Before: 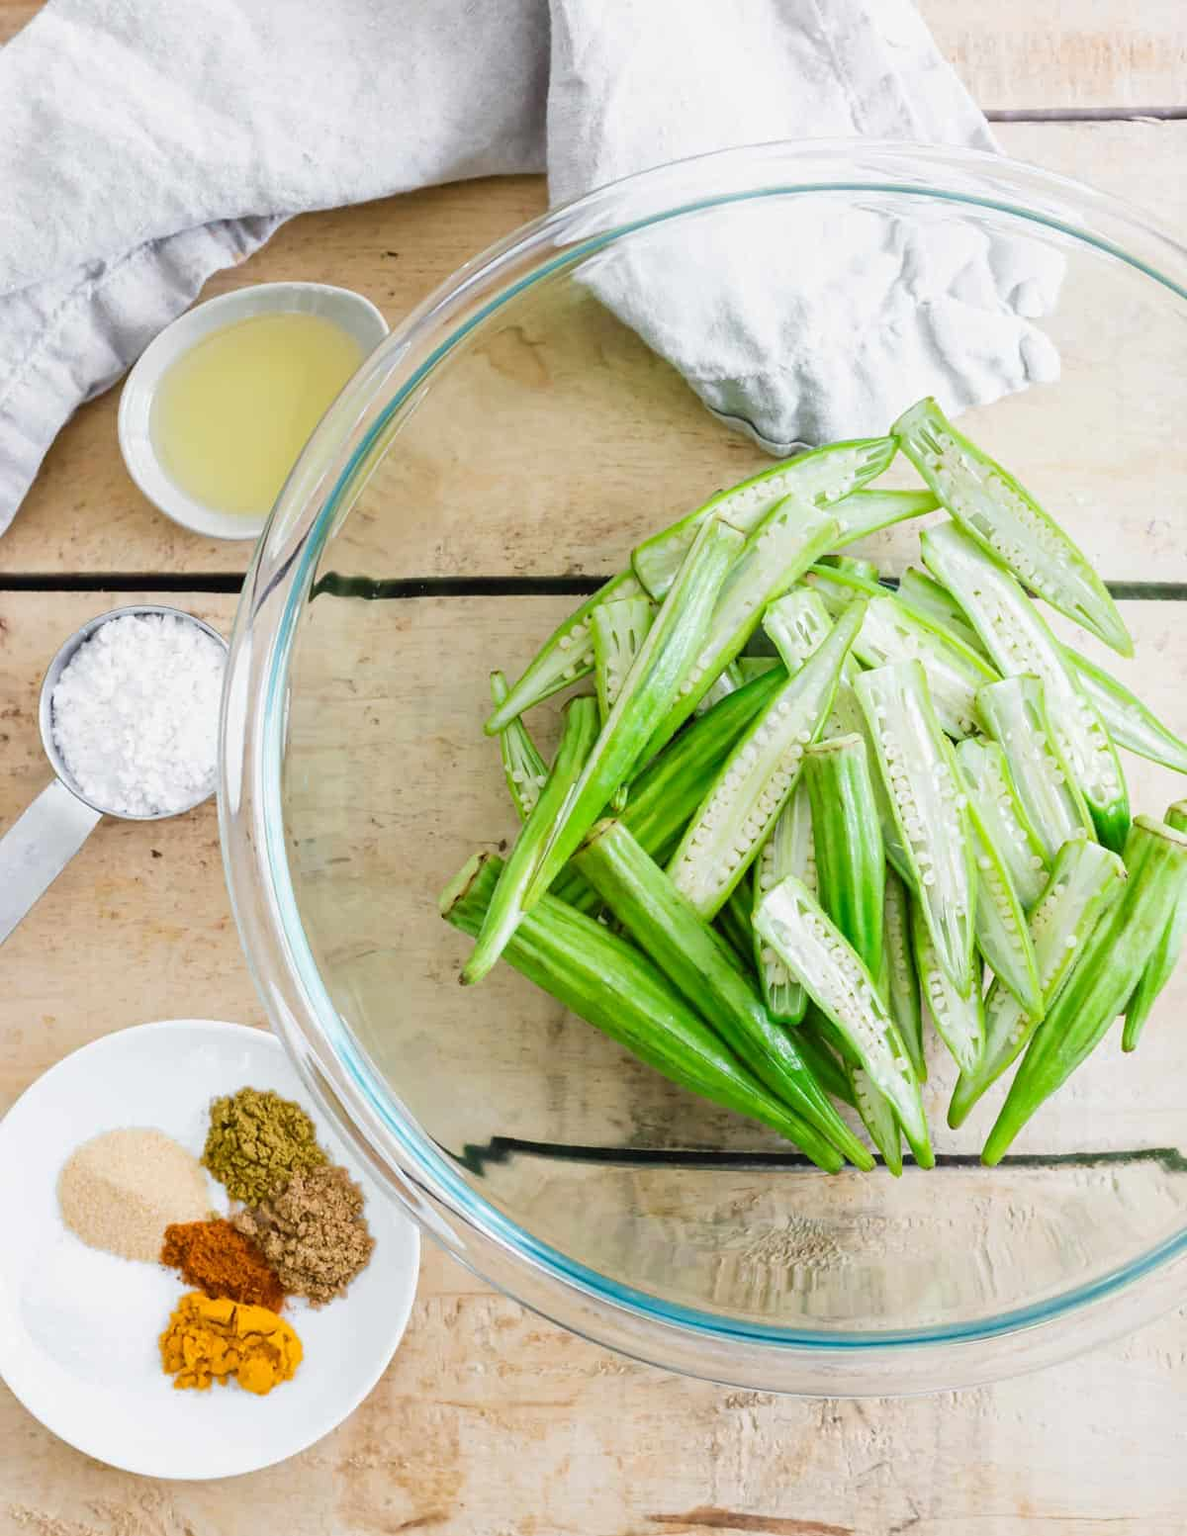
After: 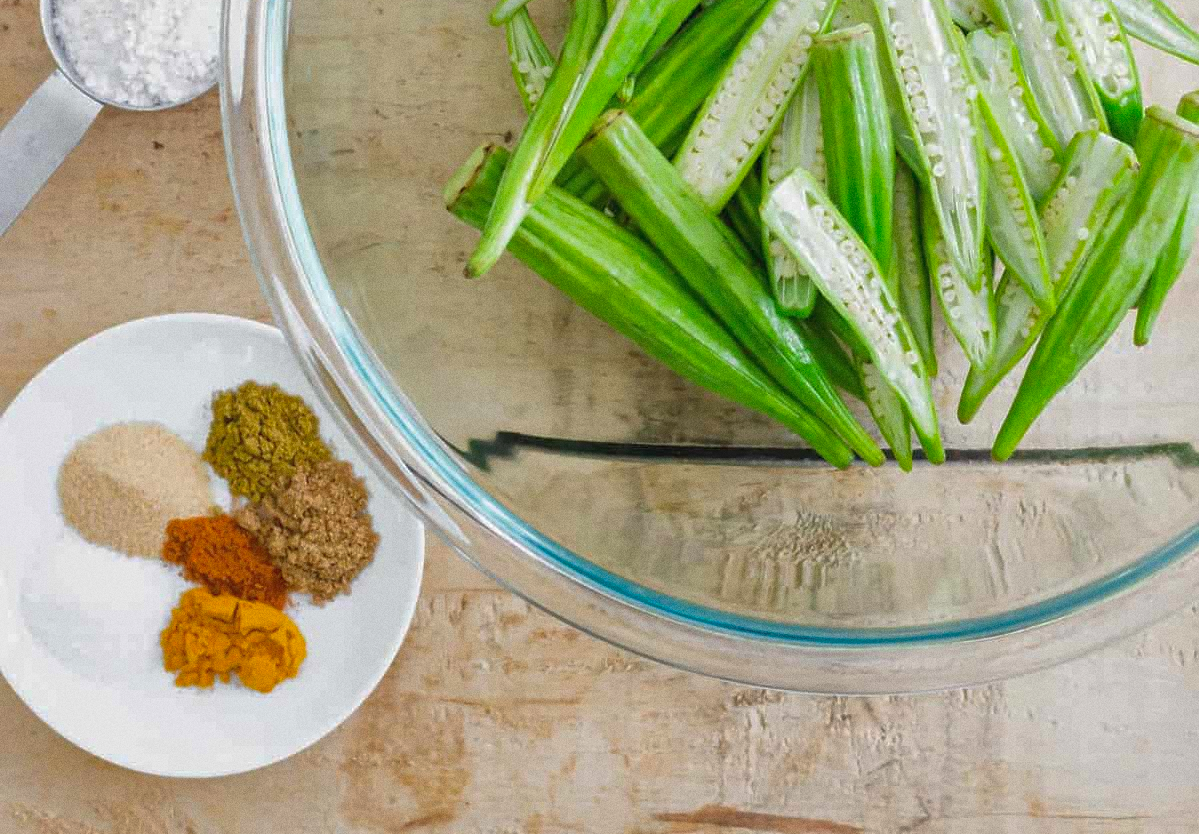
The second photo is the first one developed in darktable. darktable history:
grain: coarseness 0.47 ISO
shadows and highlights: highlights -60
crop and rotate: top 46.237%
